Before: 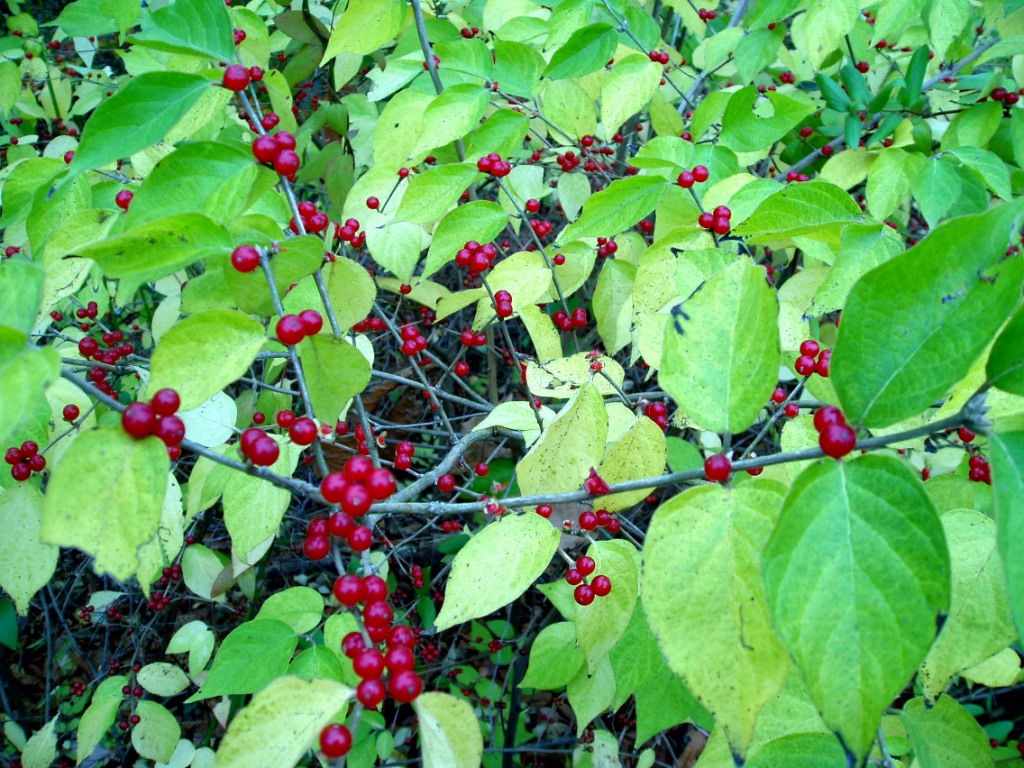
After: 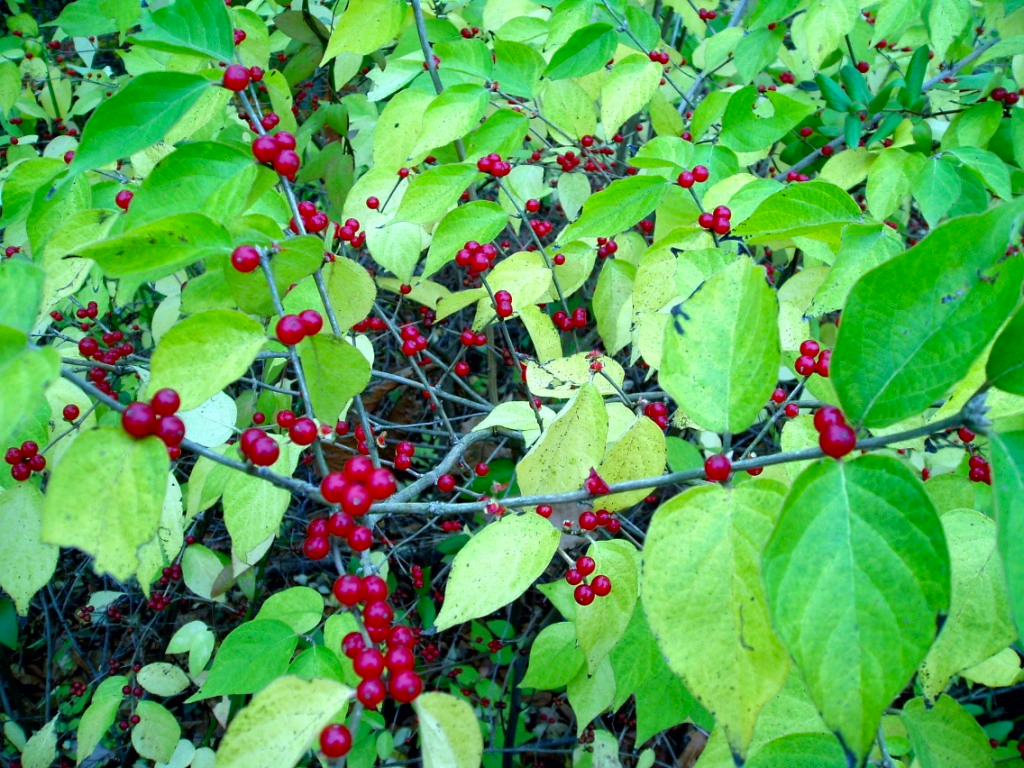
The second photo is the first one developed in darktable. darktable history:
color correction: highlights b* -0.059, saturation 1.11
